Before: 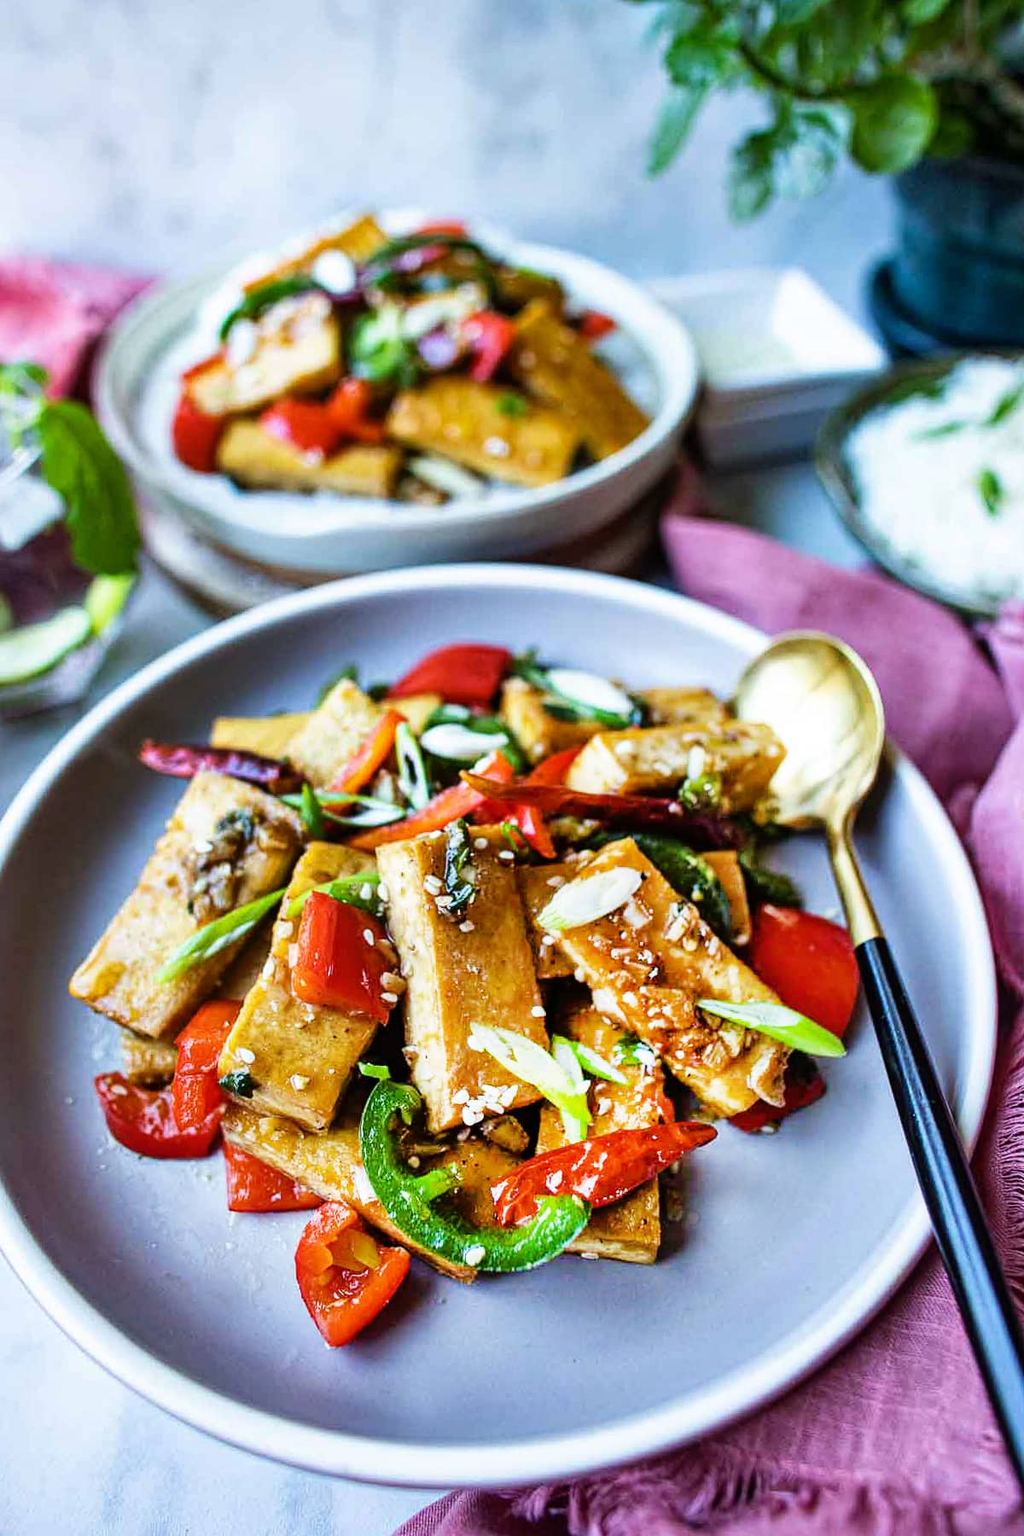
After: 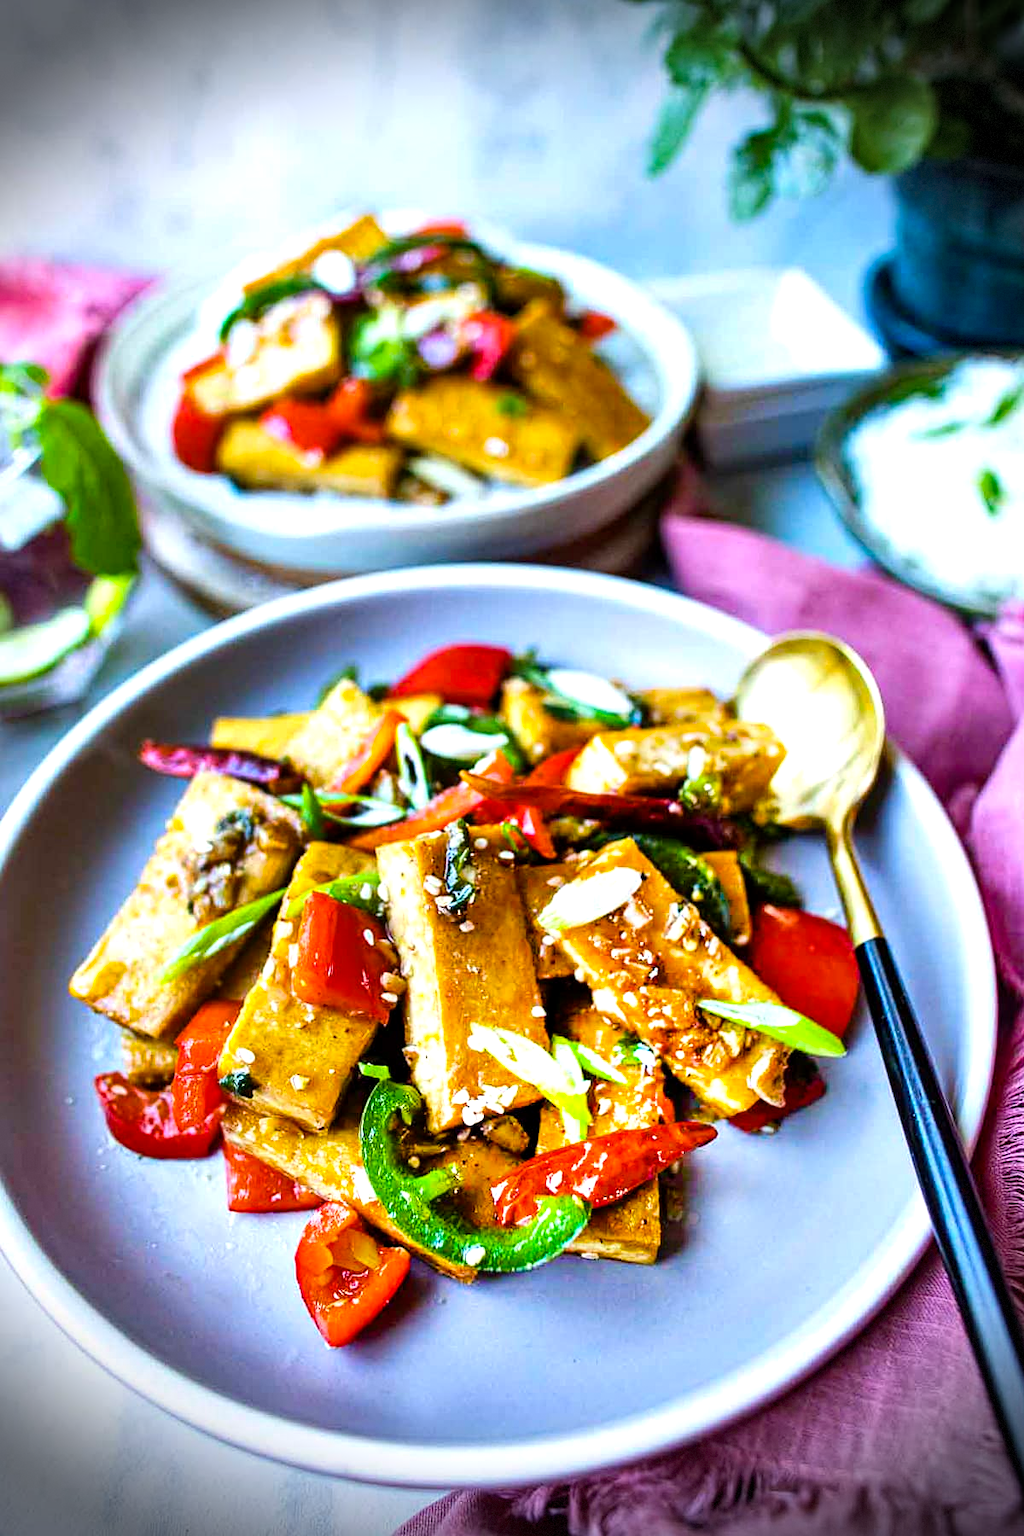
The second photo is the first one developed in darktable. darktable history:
vignetting: fall-off radius 32.68%, brightness -0.871, dithering 8-bit output
exposure: black level correction 0.001, exposure 0.297 EV, compensate highlight preservation false
color balance rgb: power › hue 62.78°, highlights gain › chroma 0.265%, highlights gain › hue 331.42°, perceptual saturation grading › global saturation 19.77%, perceptual brilliance grading › global brilliance 2.507%, global vibrance 25.459%
